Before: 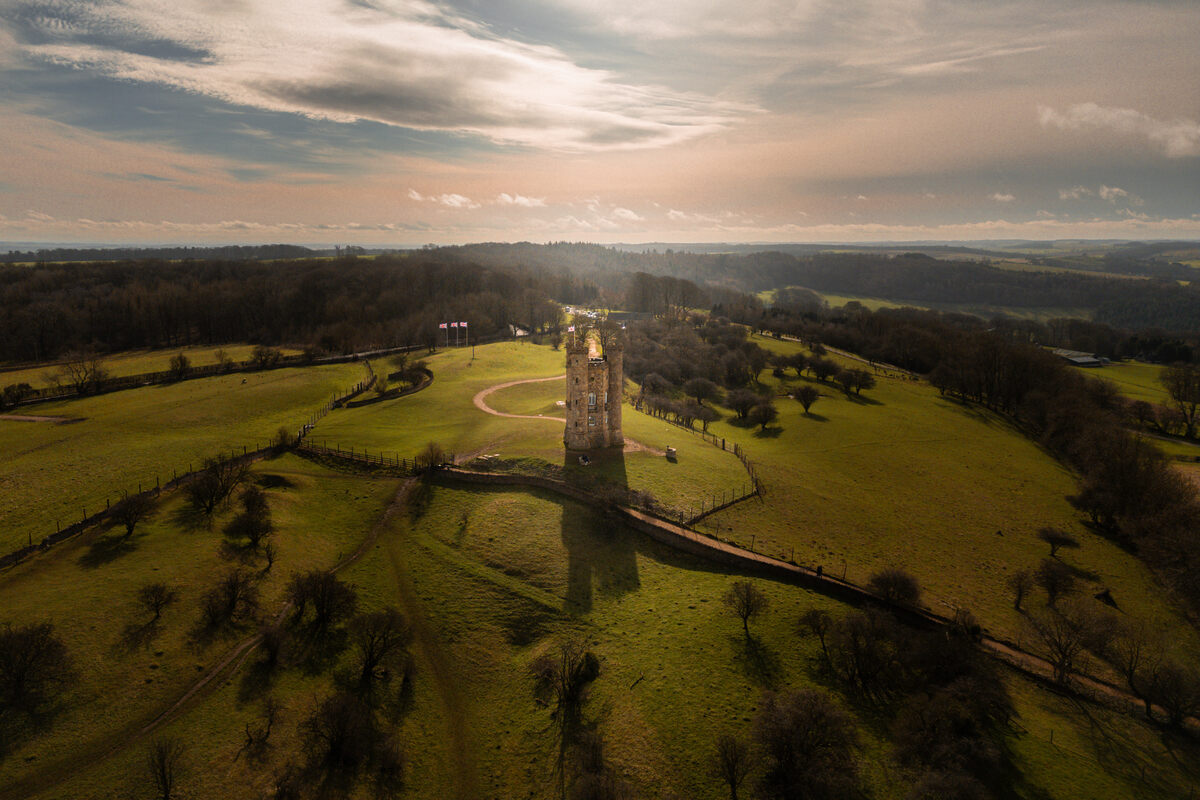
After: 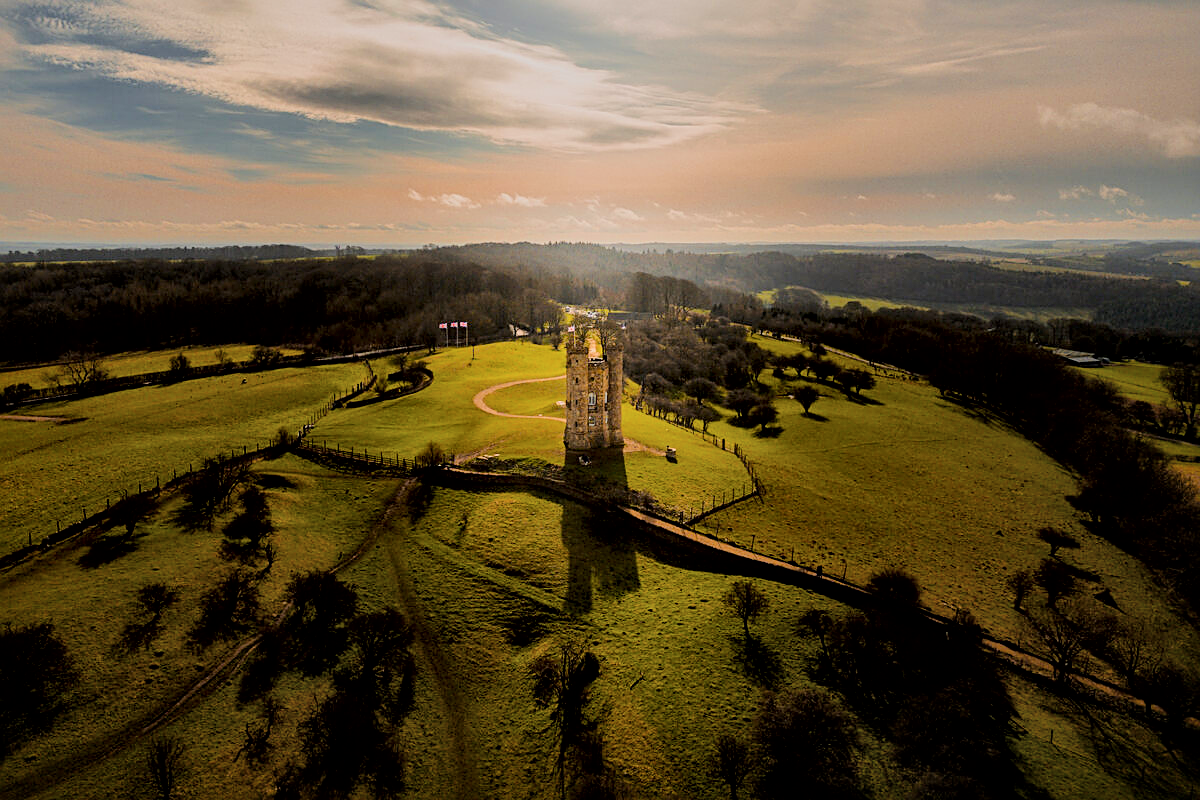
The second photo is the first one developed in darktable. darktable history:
filmic rgb: black relative exposure -7.15 EV, white relative exposure 5.36 EV, hardness 3.02, color science v6 (2022)
local contrast: mode bilateral grid, contrast 25, coarseness 60, detail 151%, midtone range 0.2
color balance rgb: perceptual saturation grading › global saturation 25%, perceptual brilliance grading › mid-tones 10%, perceptual brilliance grading › shadows 15%, global vibrance 20%
sharpen: on, module defaults
